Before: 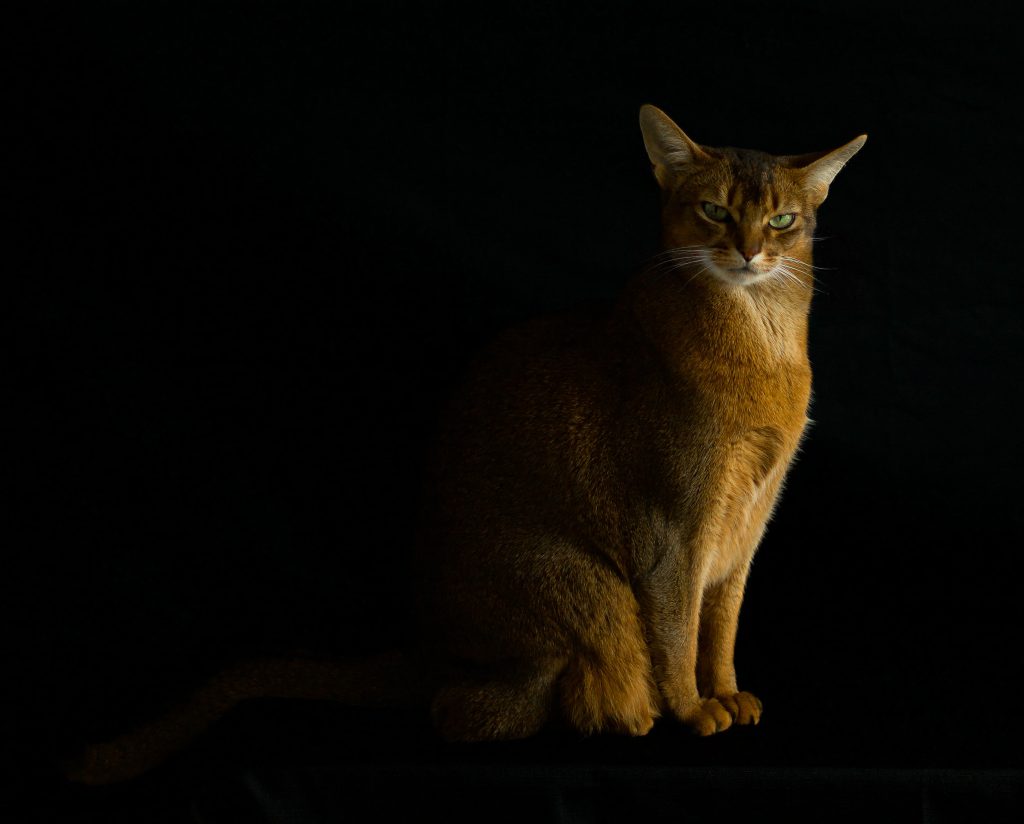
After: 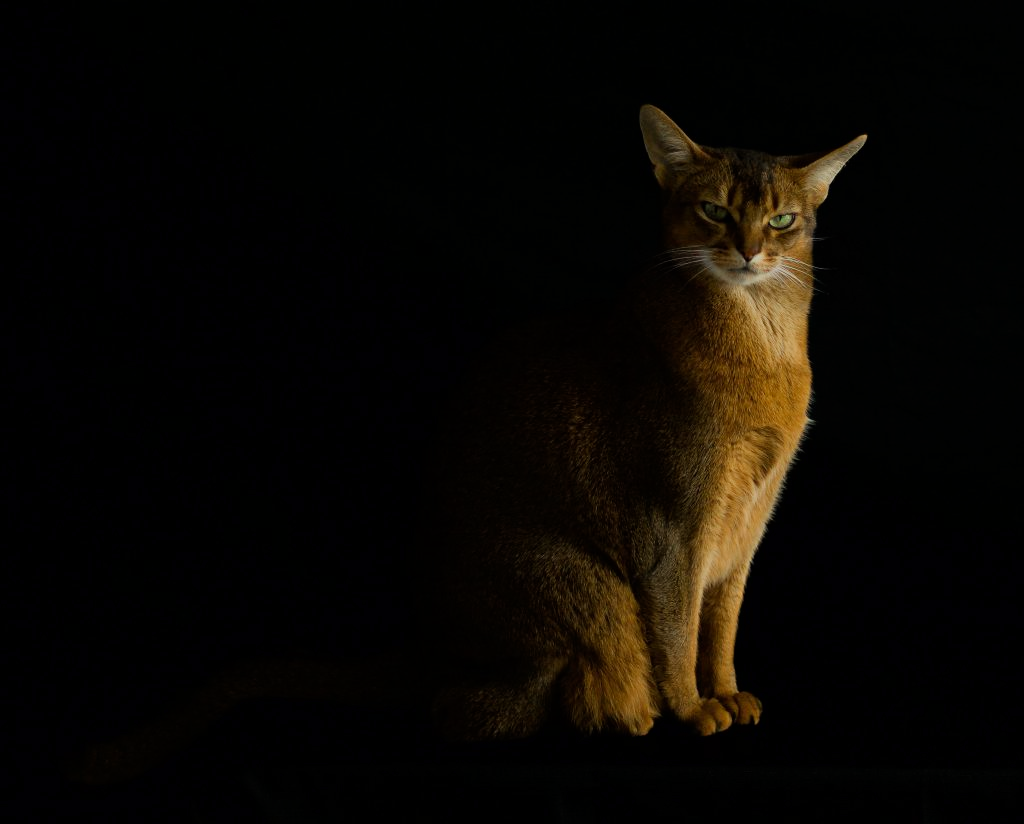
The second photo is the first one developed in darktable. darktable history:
filmic rgb: black relative exposure -16 EV, white relative exposure 4.92 EV, hardness 6.19, color science v6 (2022)
